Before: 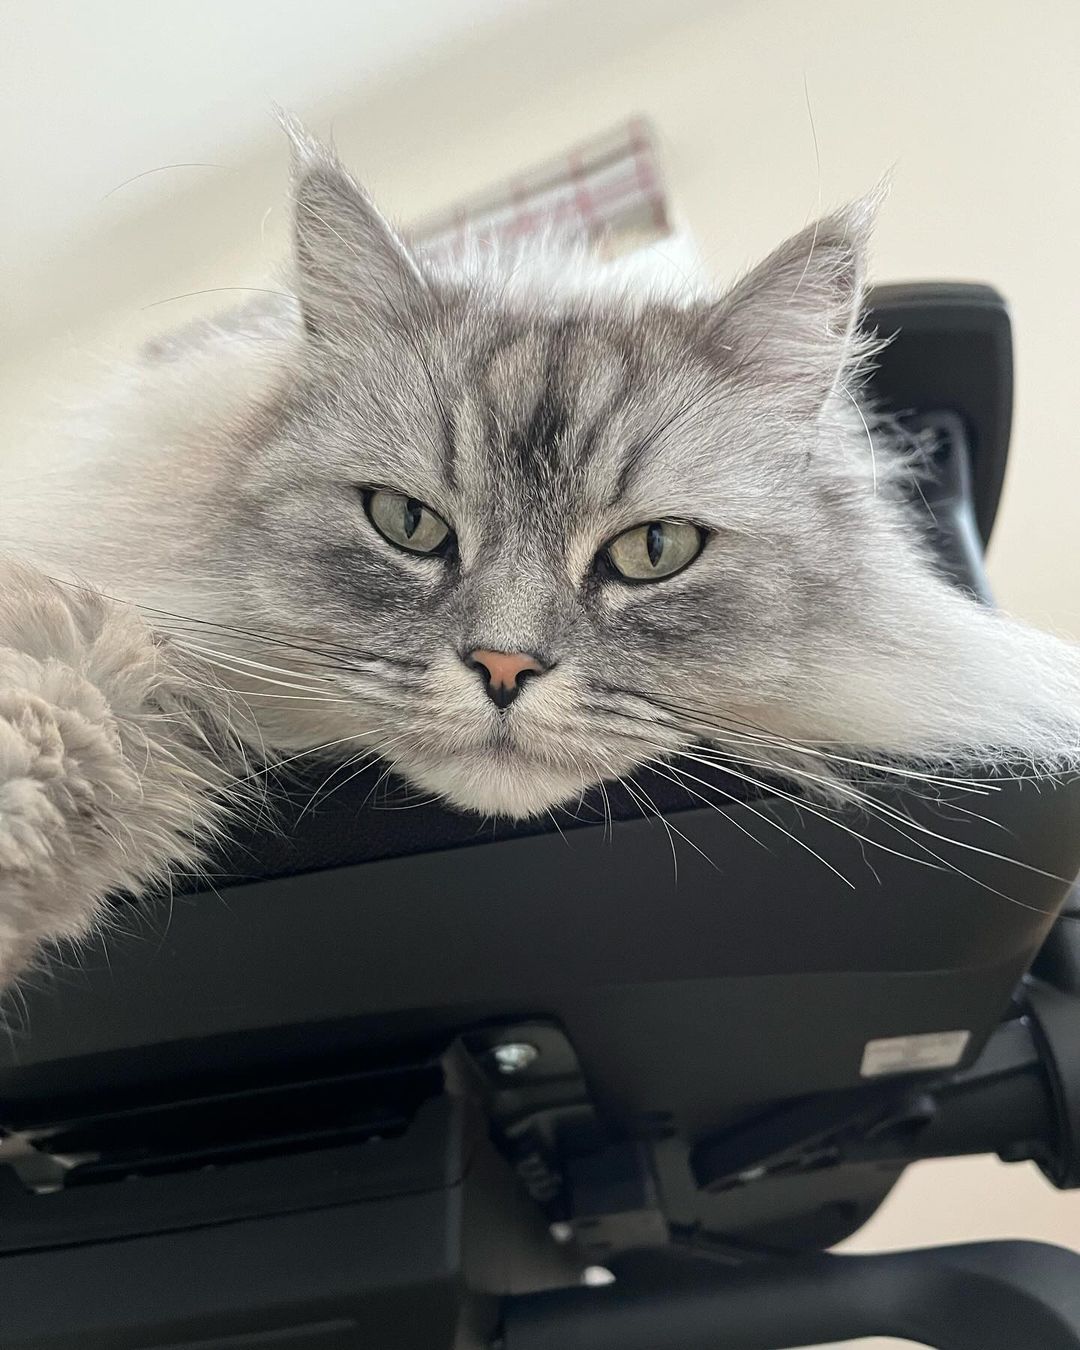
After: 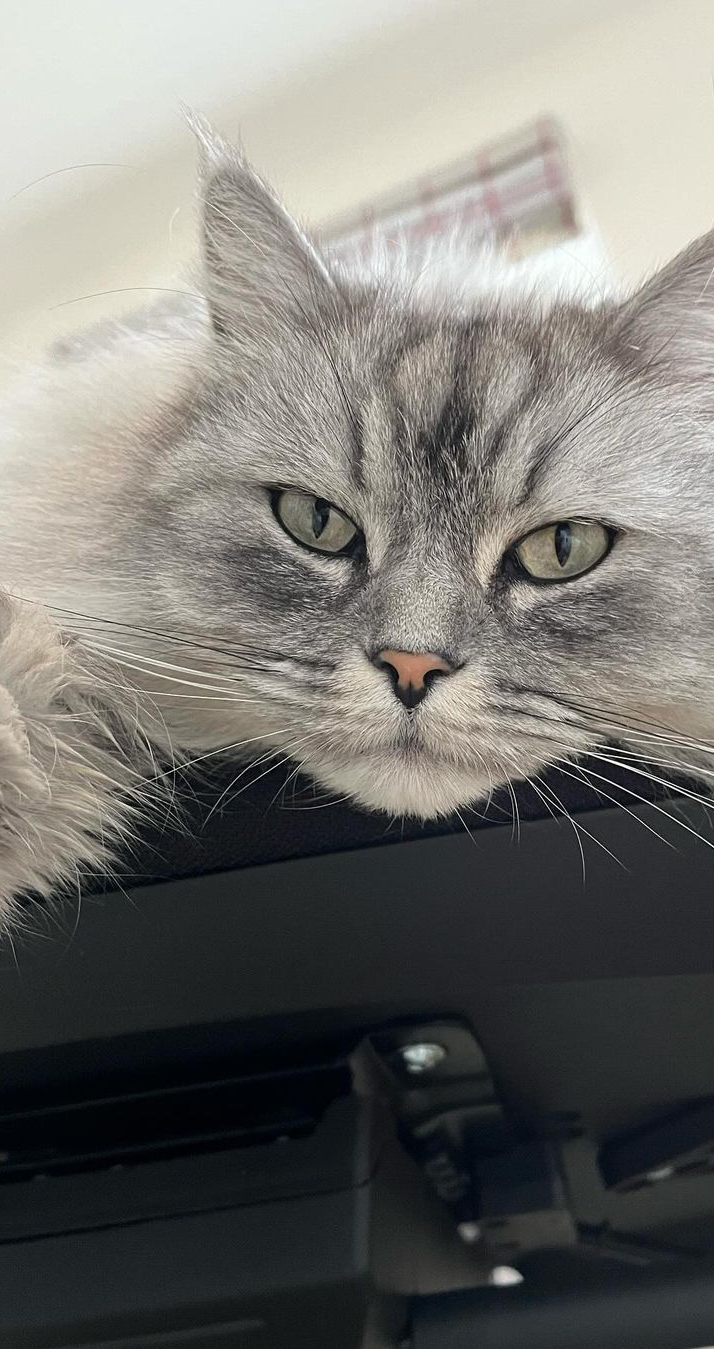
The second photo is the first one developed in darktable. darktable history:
crop and rotate: left 8.571%, right 25.241%
